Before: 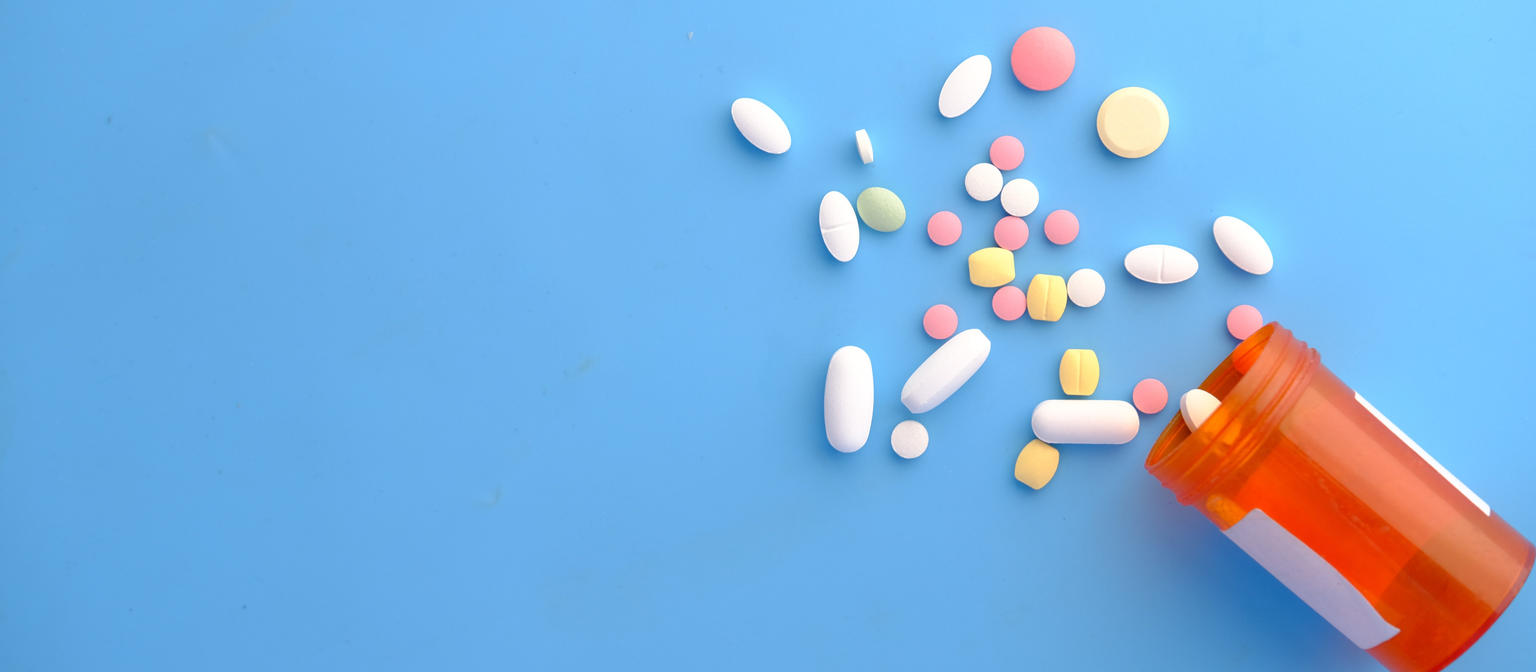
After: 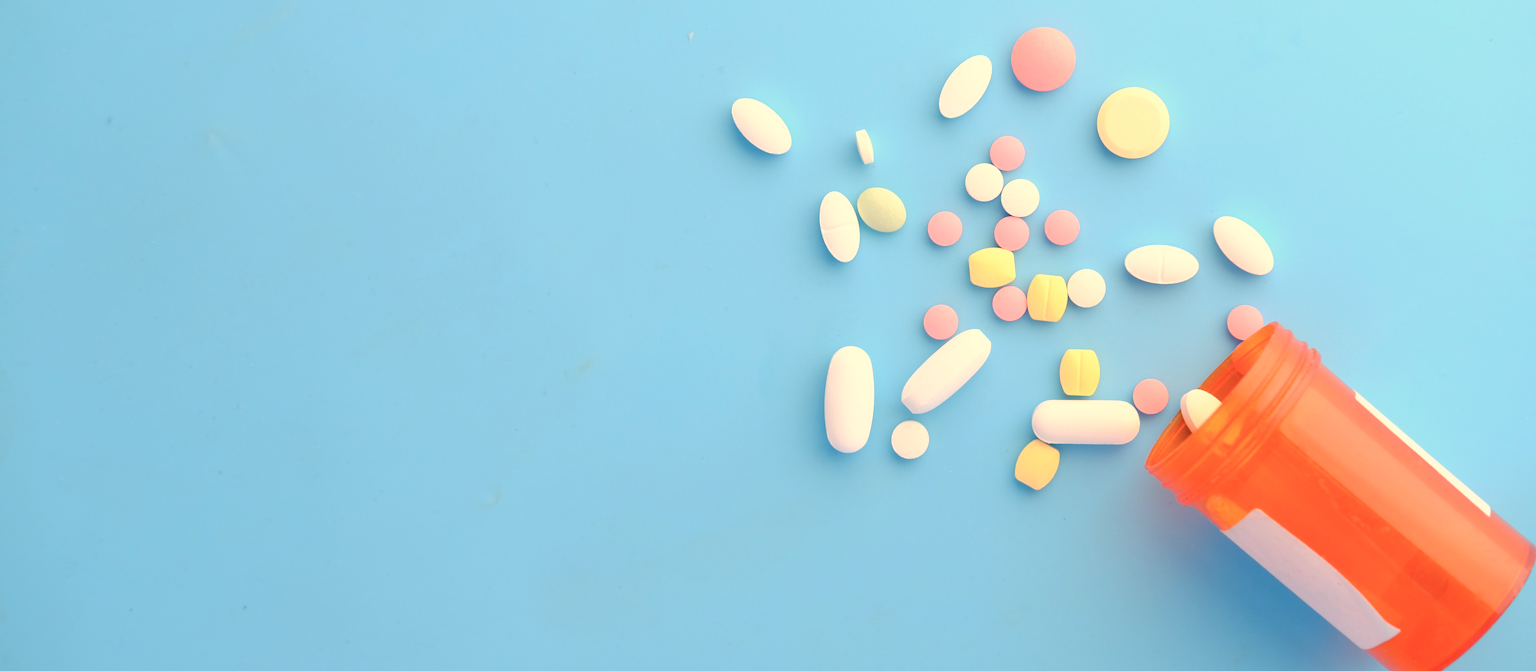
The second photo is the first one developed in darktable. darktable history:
contrast brightness saturation: contrast 0.14, brightness 0.21
white balance: red 1.138, green 0.996, blue 0.812
color correction: highlights a* -0.137, highlights b* -5.91, shadows a* -0.137, shadows b* -0.137
